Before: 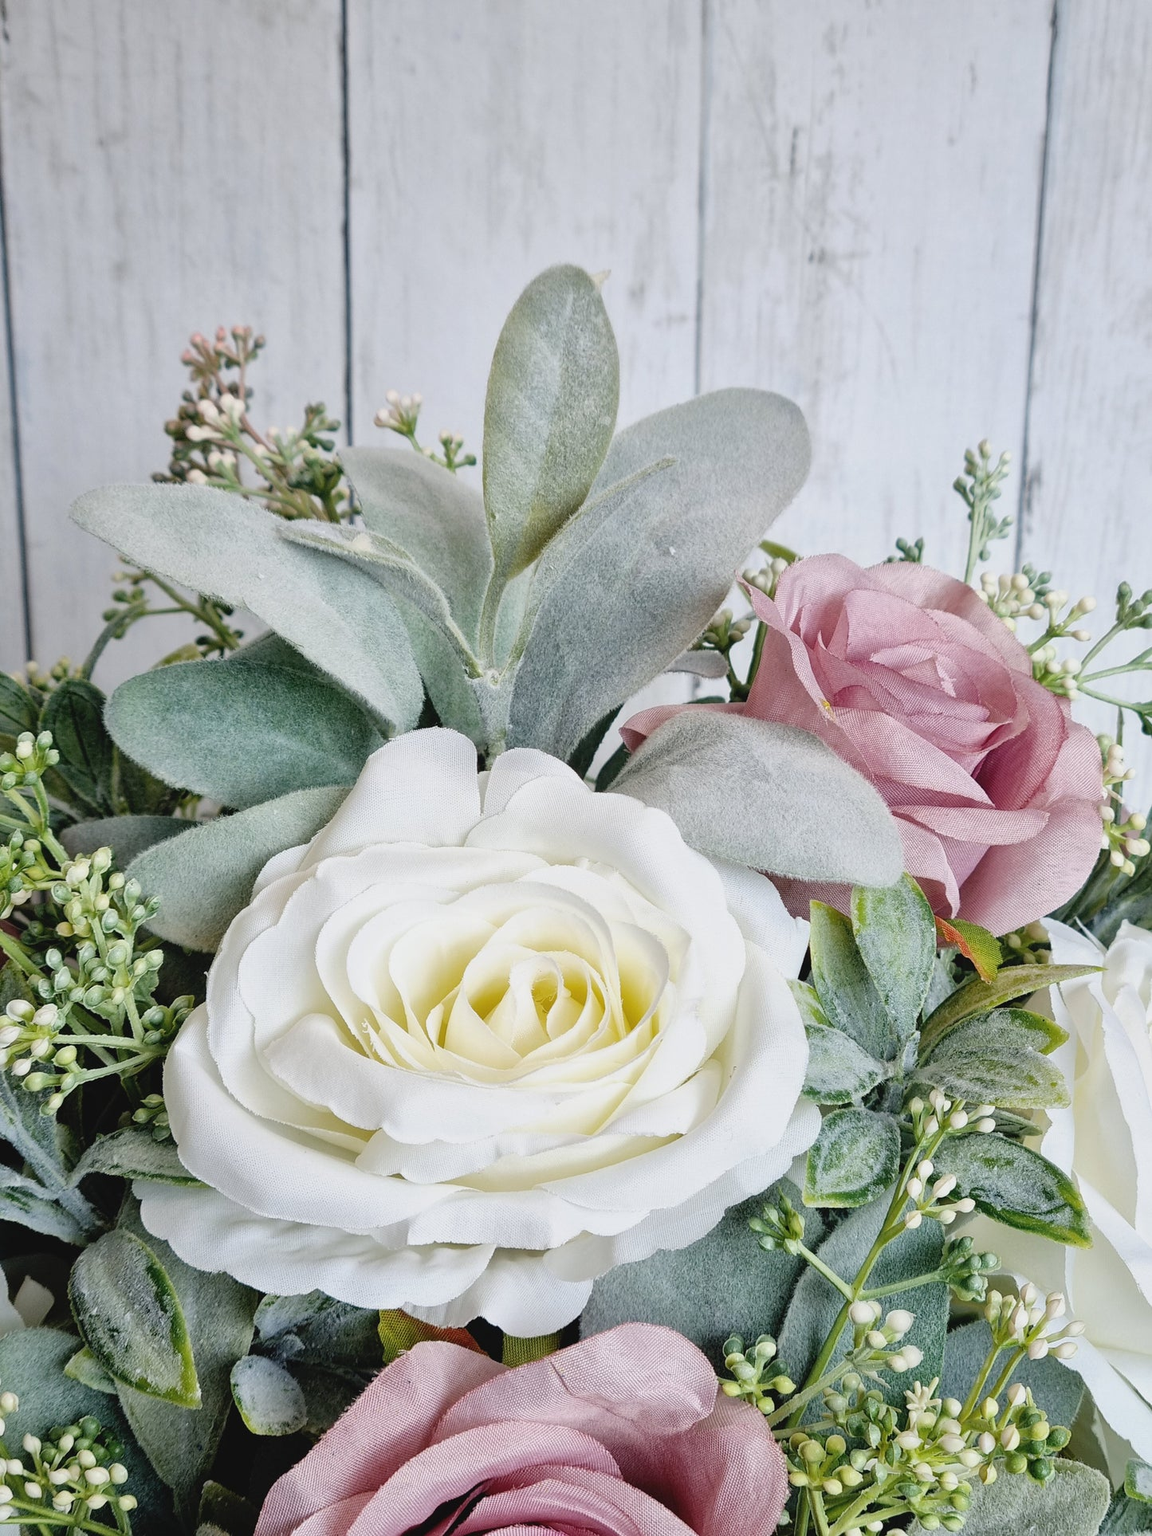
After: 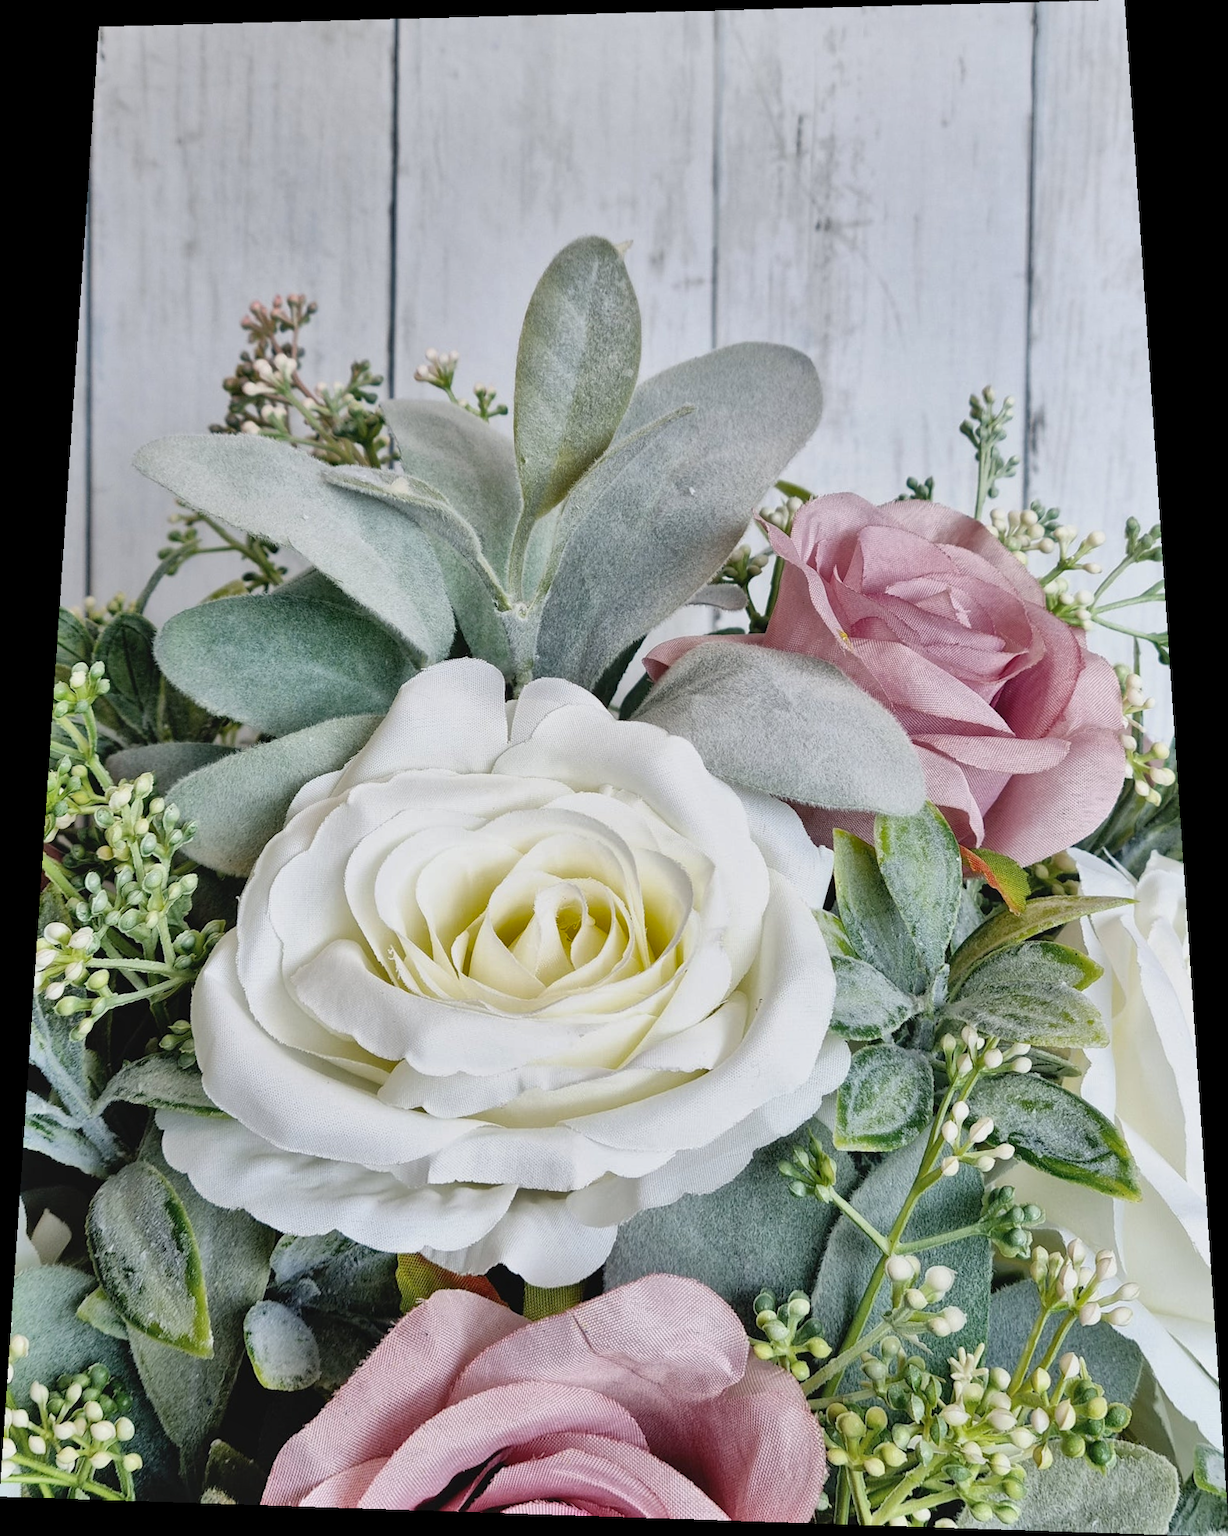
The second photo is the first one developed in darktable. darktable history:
rotate and perspective: rotation 0.128°, lens shift (vertical) -0.181, lens shift (horizontal) -0.044, shear 0.001, automatic cropping off
shadows and highlights: low approximation 0.01, soften with gaussian
